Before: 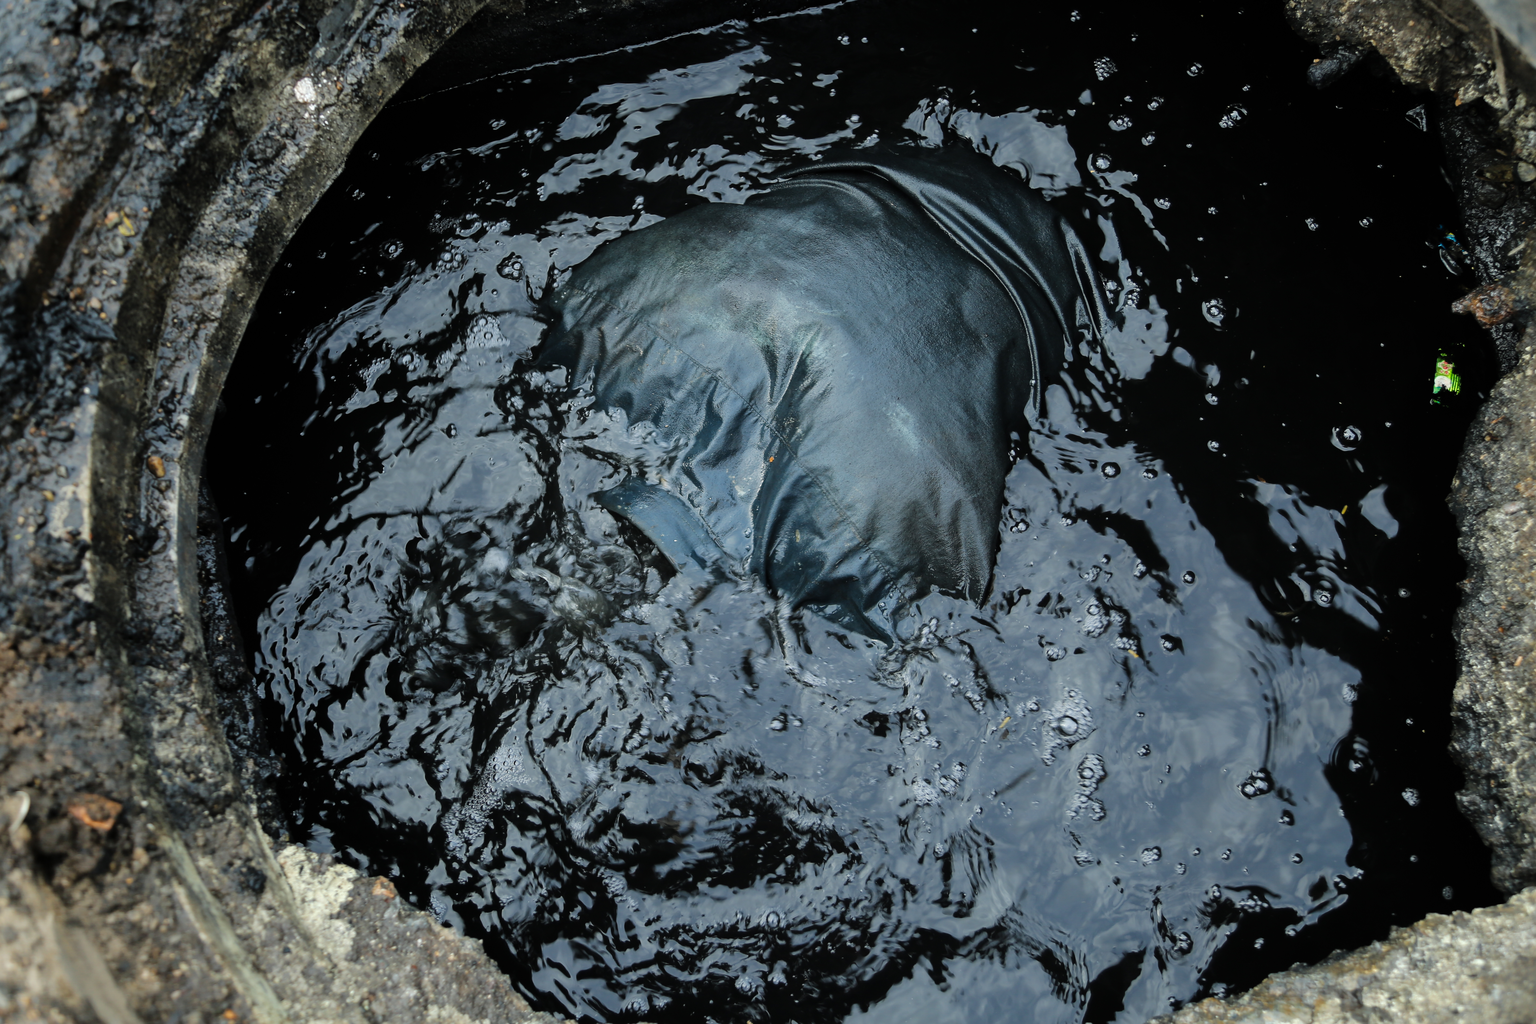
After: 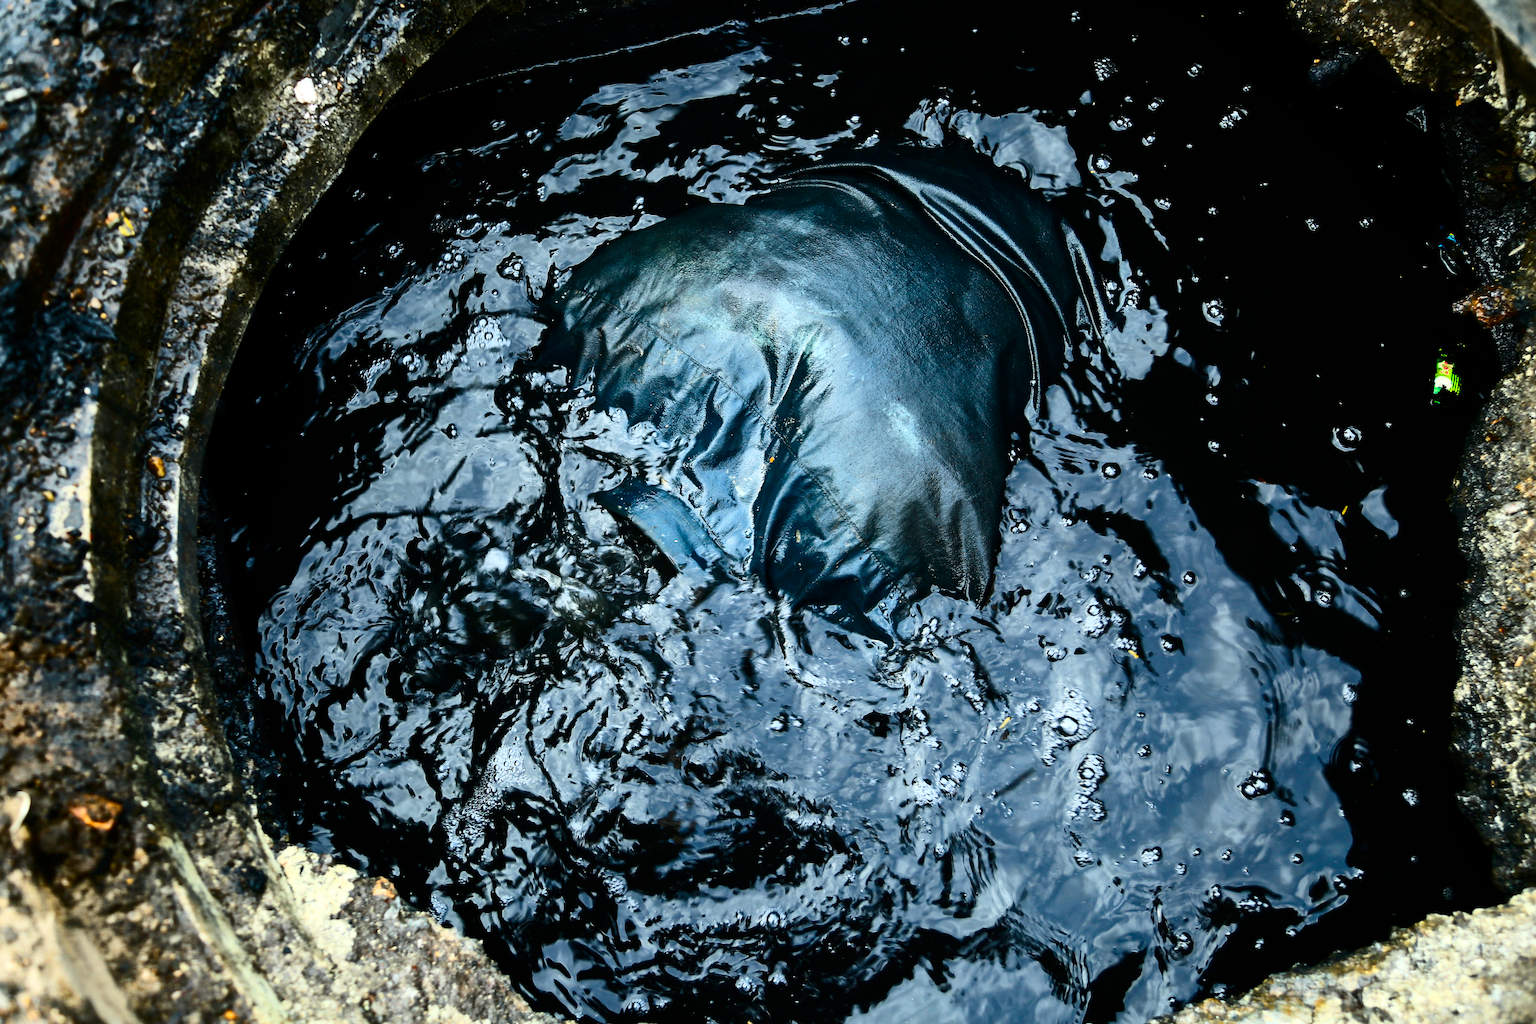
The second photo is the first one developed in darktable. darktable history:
contrast brightness saturation: contrast 0.407, brightness 0.045, saturation 0.255
color balance rgb: linear chroma grading › global chroma 14.754%, perceptual saturation grading › global saturation 20%, perceptual saturation grading › highlights -25.638%, perceptual saturation grading › shadows 24.875%, perceptual brilliance grading › highlights 16.044%, perceptual brilliance grading › mid-tones 6.739%, perceptual brilliance grading › shadows -15.035%
